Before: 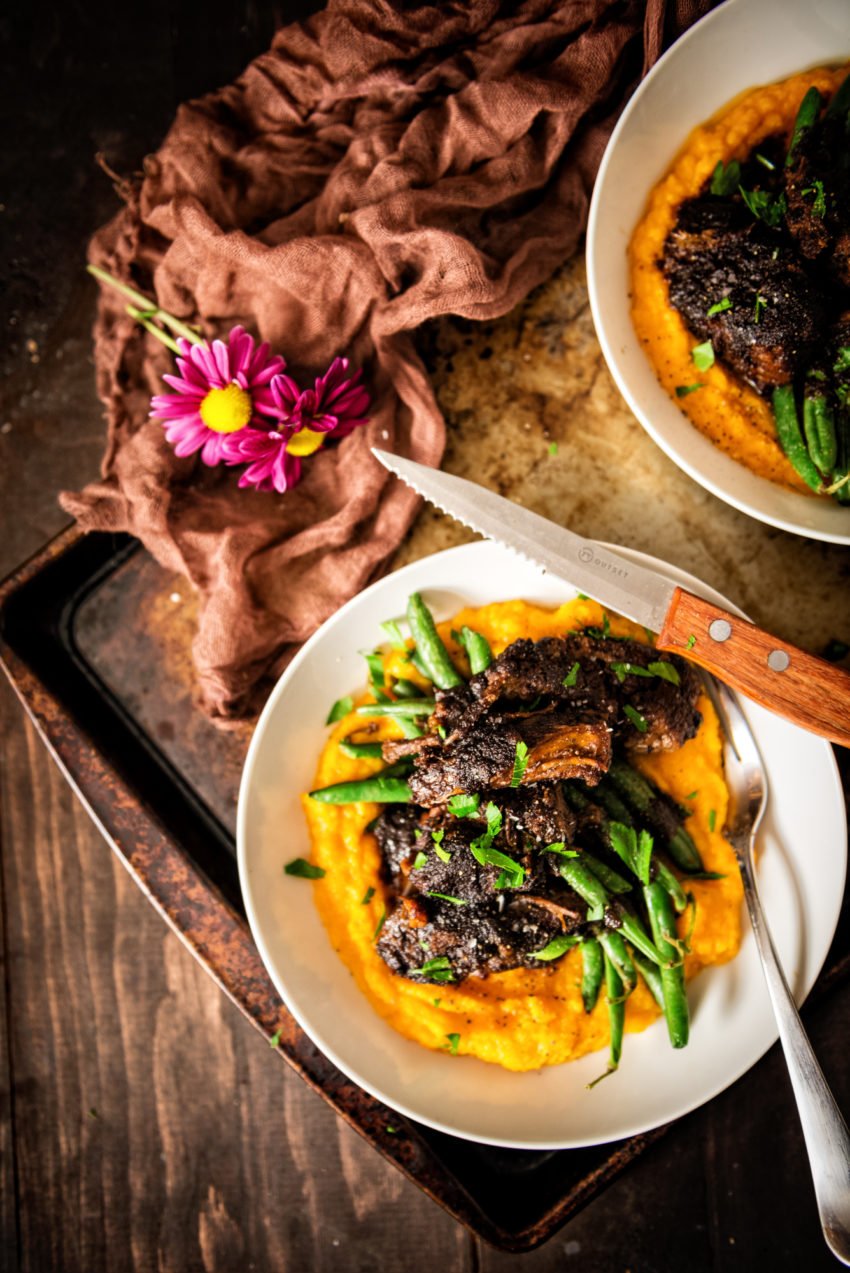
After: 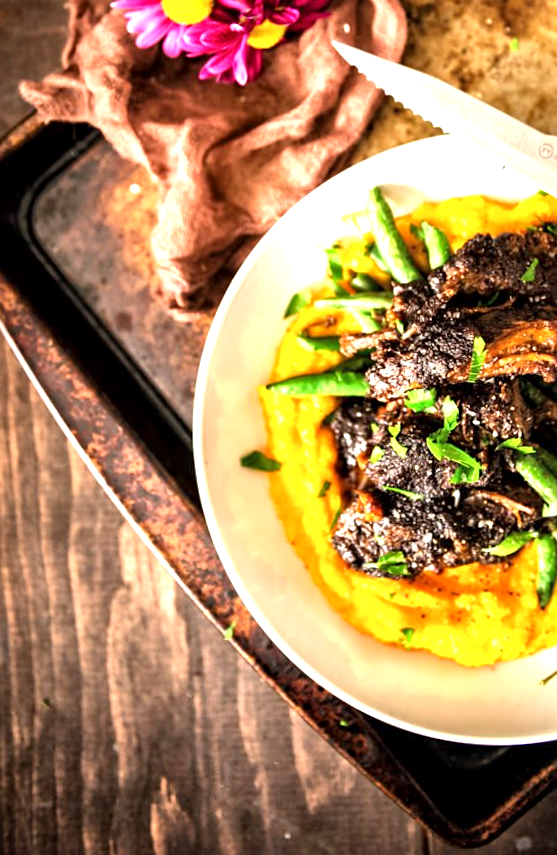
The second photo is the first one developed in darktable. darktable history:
sharpen: amount 0.212
crop and rotate: angle -0.701°, left 4.044%, top 31.584%, right 29.141%
exposure: black level correction 0, exposure 1 EV, compensate exposure bias true, compensate highlight preservation false
local contrast: mode bilateral grid, contrast 20, coarseness 50, detail 149%, midtone range 0.2
